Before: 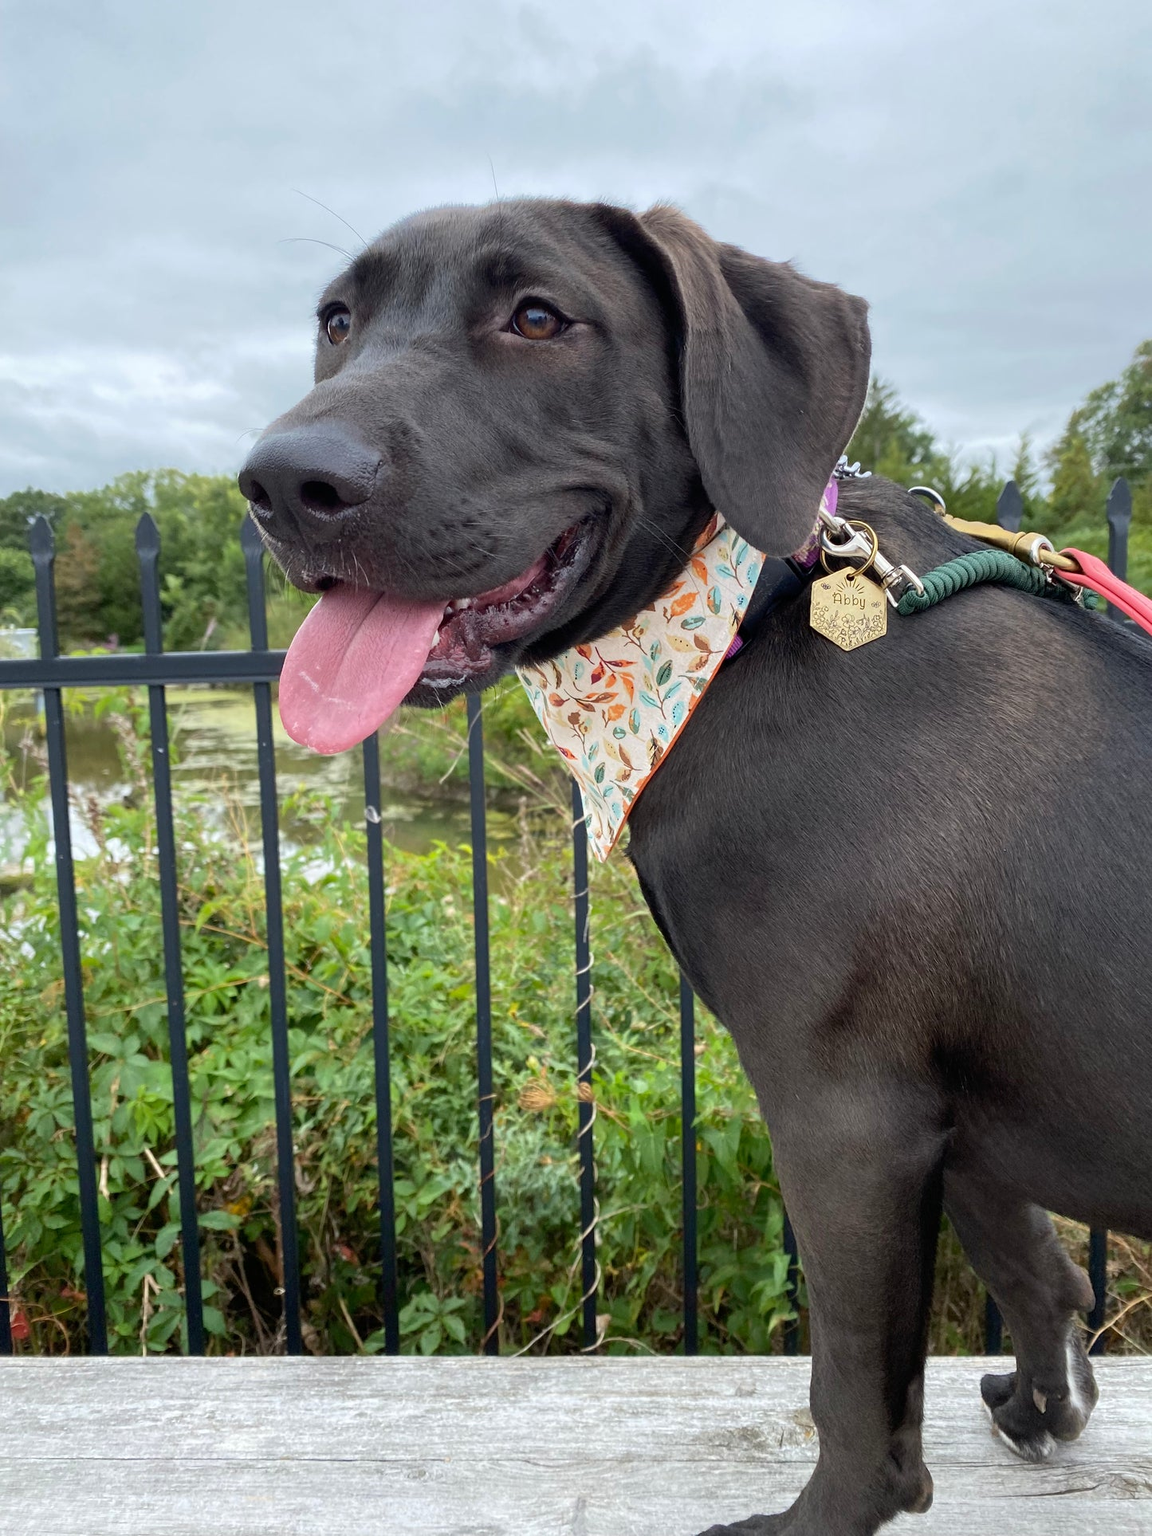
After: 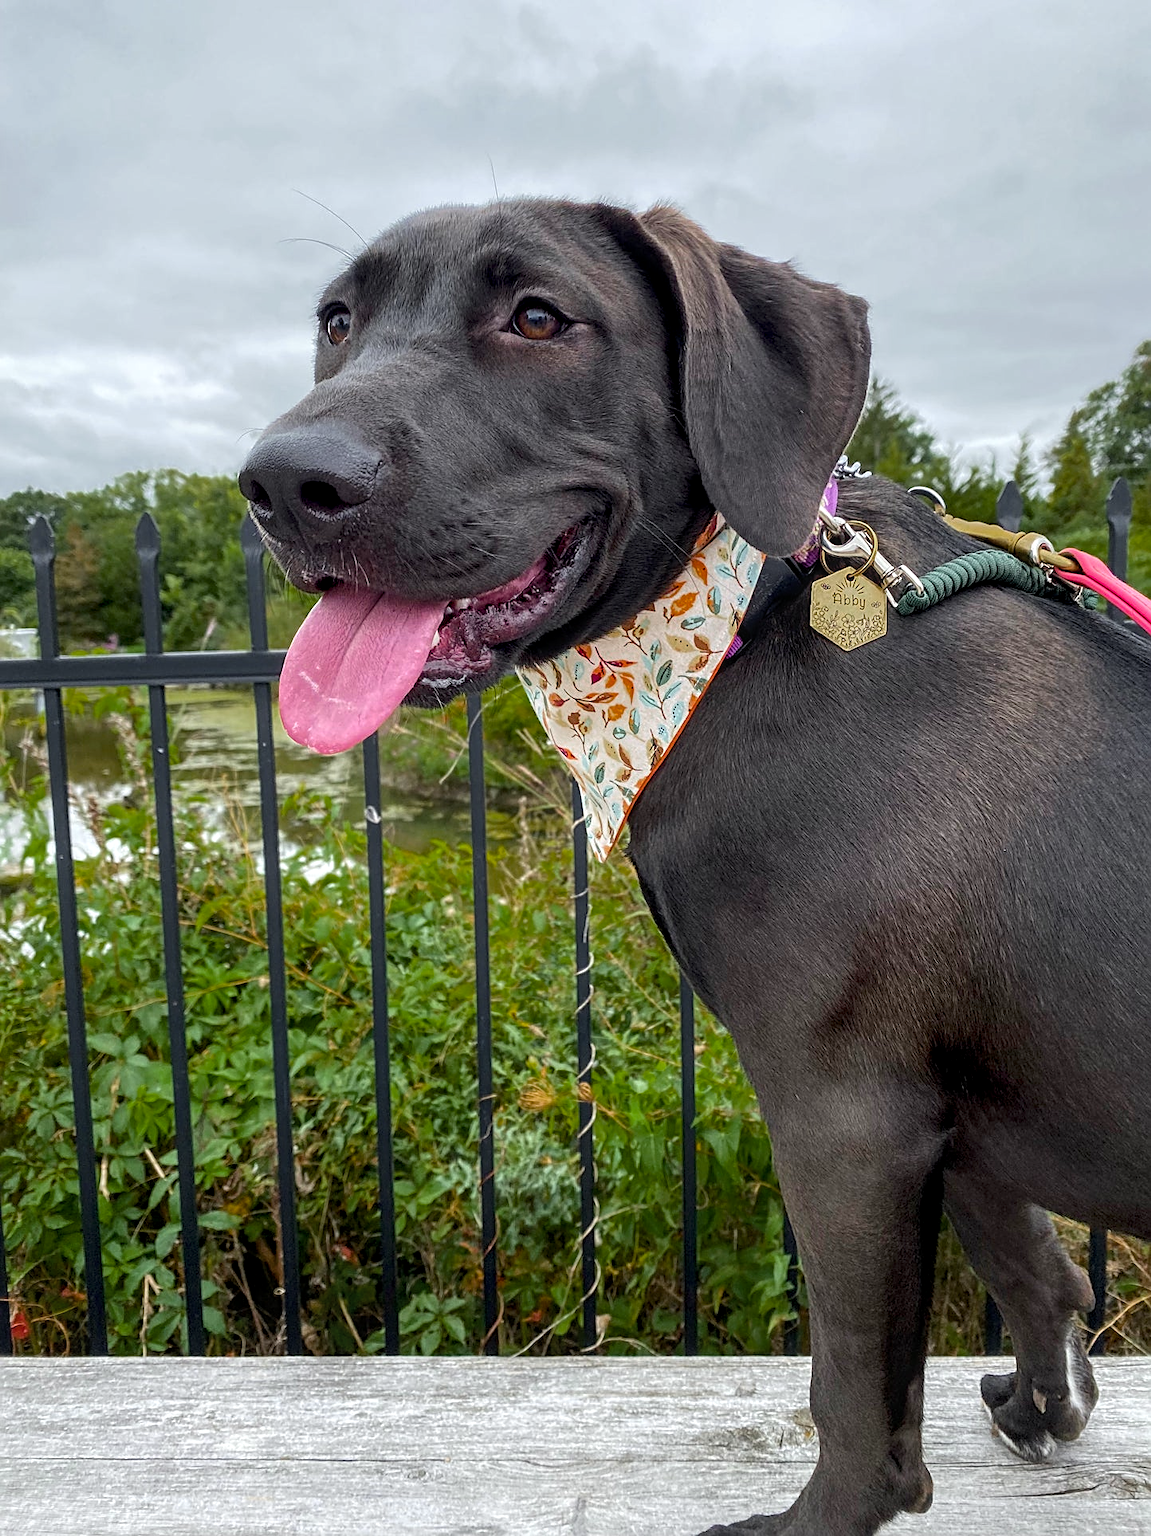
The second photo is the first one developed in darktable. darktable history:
local contrast: detail 130%
exposure: compensate highlight preservation false
sharpen: on, module defaults
color zones: curves: ch0 [(0, 0.48) (0.209, 0.398) (0.305, 0.332) (0.429, 0.493) (0.571, 0.5) (0.714, 0.5) (0.857, 0.5) (1, 0.48)]; ch1 [(0, 0.633) (0.143, 0.586) (0.286, 0.489) (0.429, 0.448) (0.571, 0.31) (0.714, 0.335) (0.857, 0.492) (1, 0.633)]; ch2 [(0, 0.448) (0.143, 0.498) (0.286, 0.5) (0.429, 0.5) (0.571, 0.5) (0.714, 0.5) (0.857, 0.5) (1, 0.448)]
contrast brightness saturation: contrast 0.06, brightness -0.01, saturation -0.23
color balance rgb: perceptual saturation grading › global saturation 40%, global vibrance 15%
